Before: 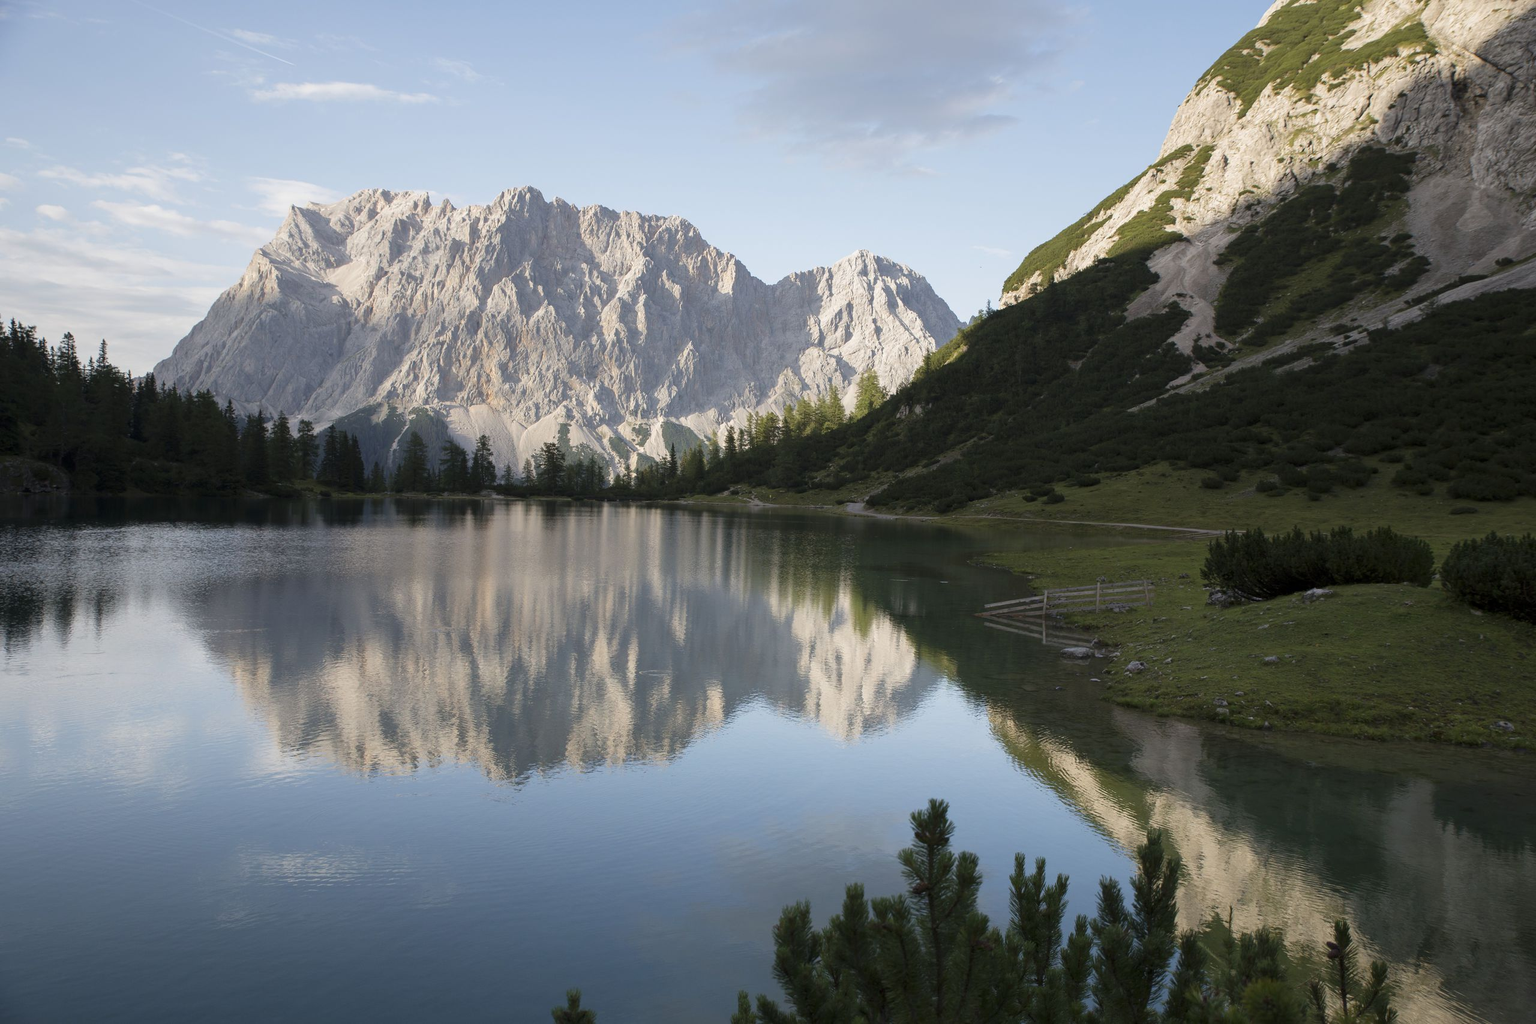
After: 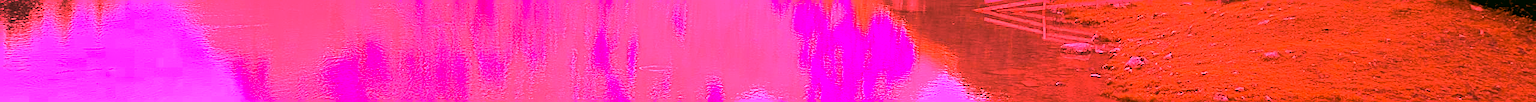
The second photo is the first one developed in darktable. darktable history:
white balance: red 4.26, blue 1.802
crop and rotate: top 59.084%, bottom 30.916%
sharpen: on, module defaults
color correction: highlights a* 5.3, highlights b* 24.26, shadows a* -15.58, shadows b* 4.02
